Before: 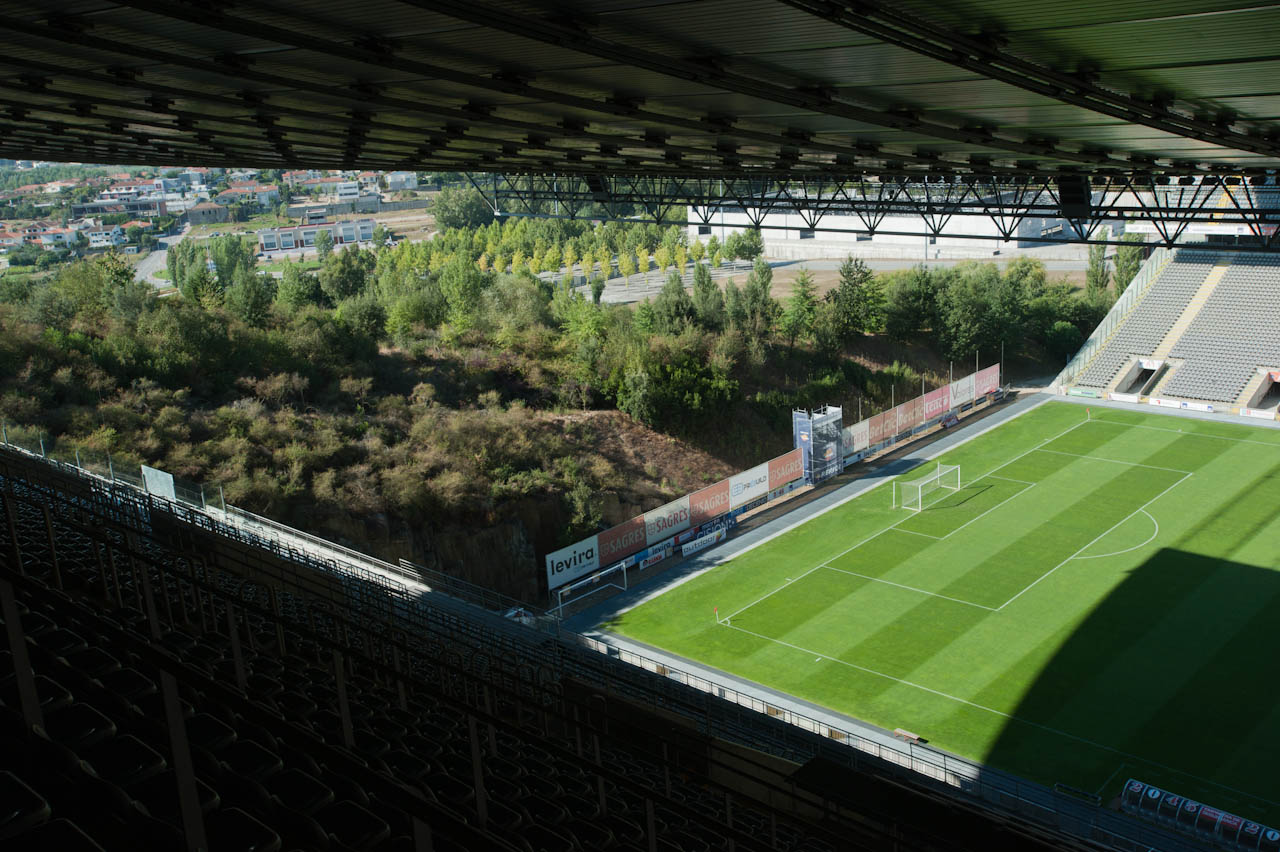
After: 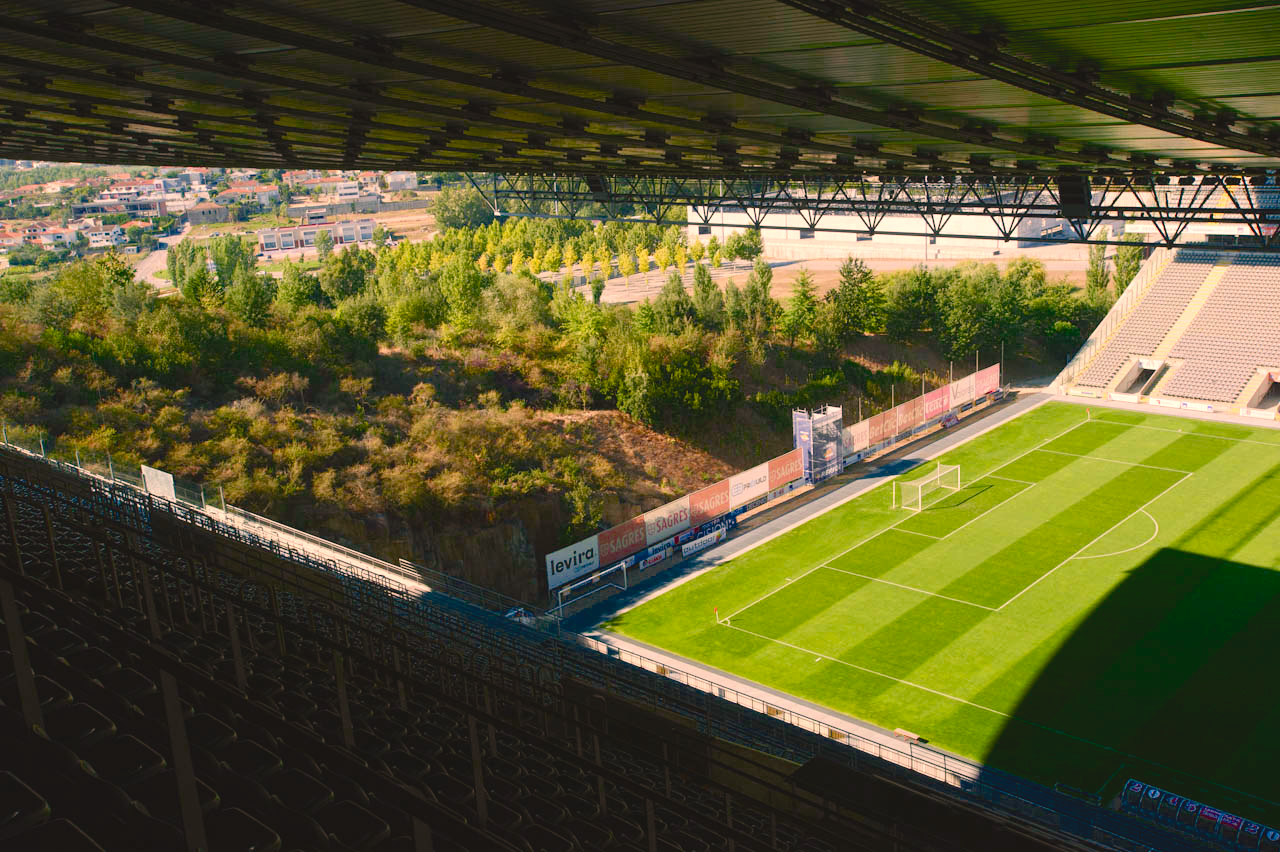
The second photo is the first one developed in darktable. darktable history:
contrast brightness saturation: contrast -0.104, brightness 0.05, saturation 0.084
exposure: exposure 0.492 EV, compensate highlight preservation false
color balance rgb: perceptual saturation grading › global saturation 19.867%, perceptual saturation grading › highlights -25.769%, perceptual saturation grading › shadows 49.906%, saturation formula JzAzBz (2021)
color correction: highlights a* 20.89, highlights b* 19.66
